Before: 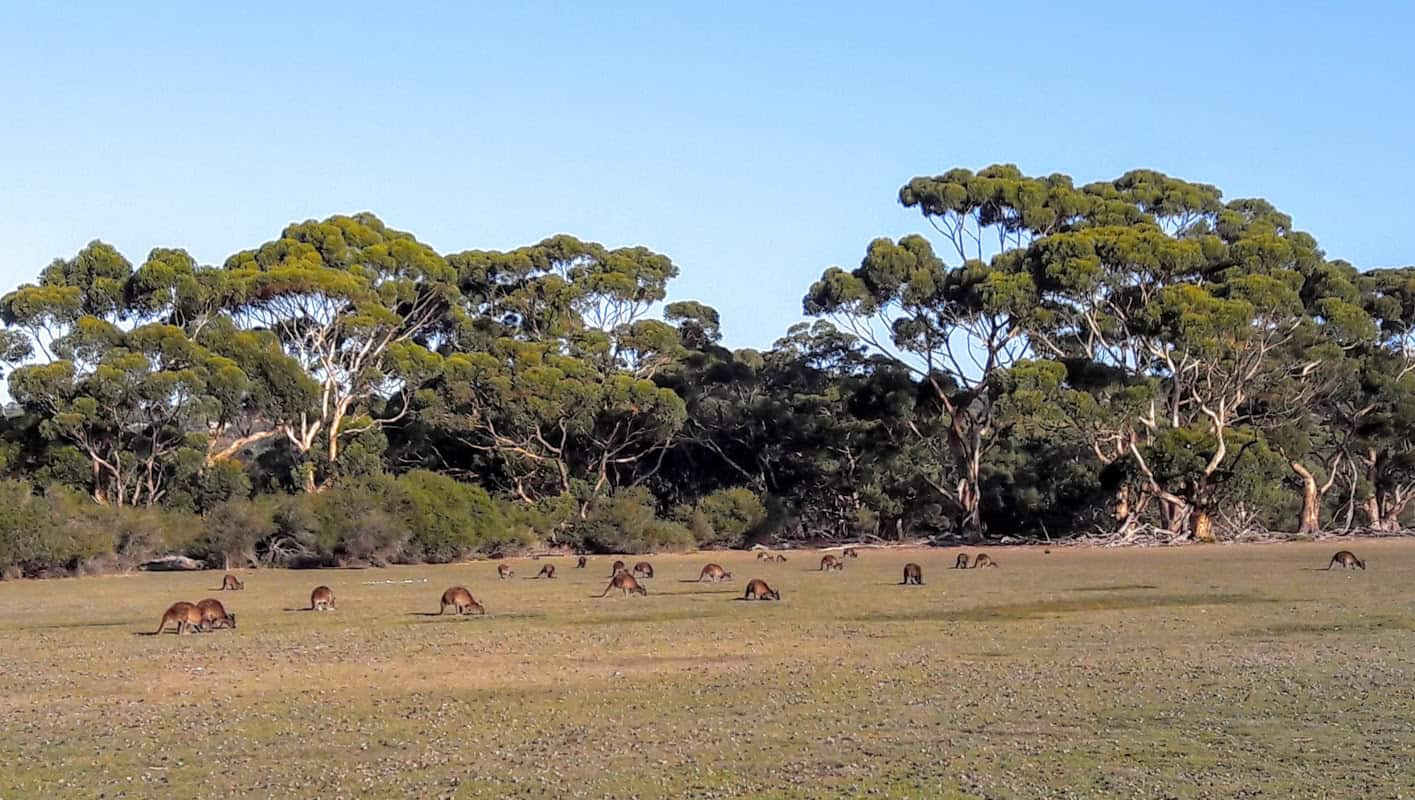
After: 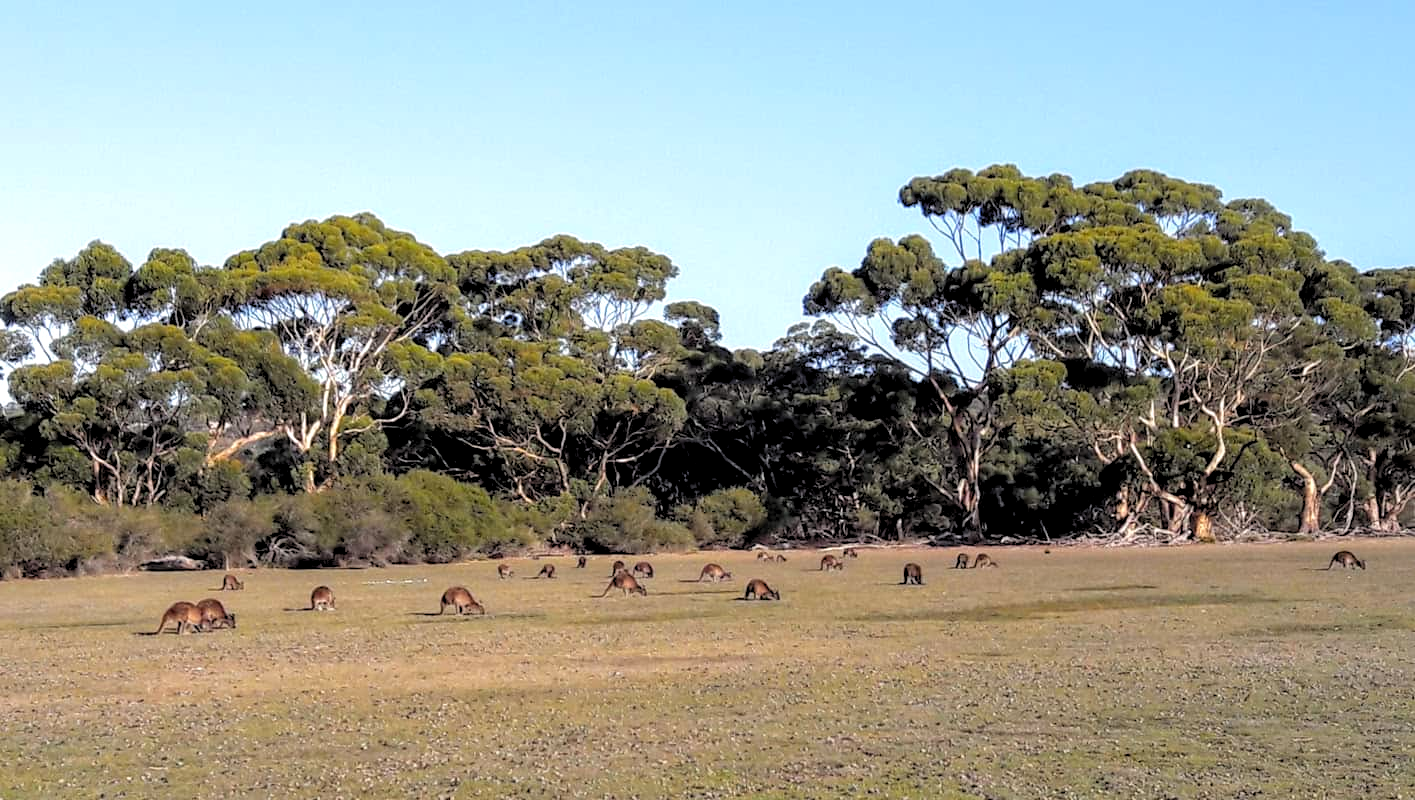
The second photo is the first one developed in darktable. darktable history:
color contrast: green-magenta contrast 0.96
rgb levels: levels [[0.01, 0.419, 0.839], [0, 0.5, 1], [0, 0.5, 1]]
